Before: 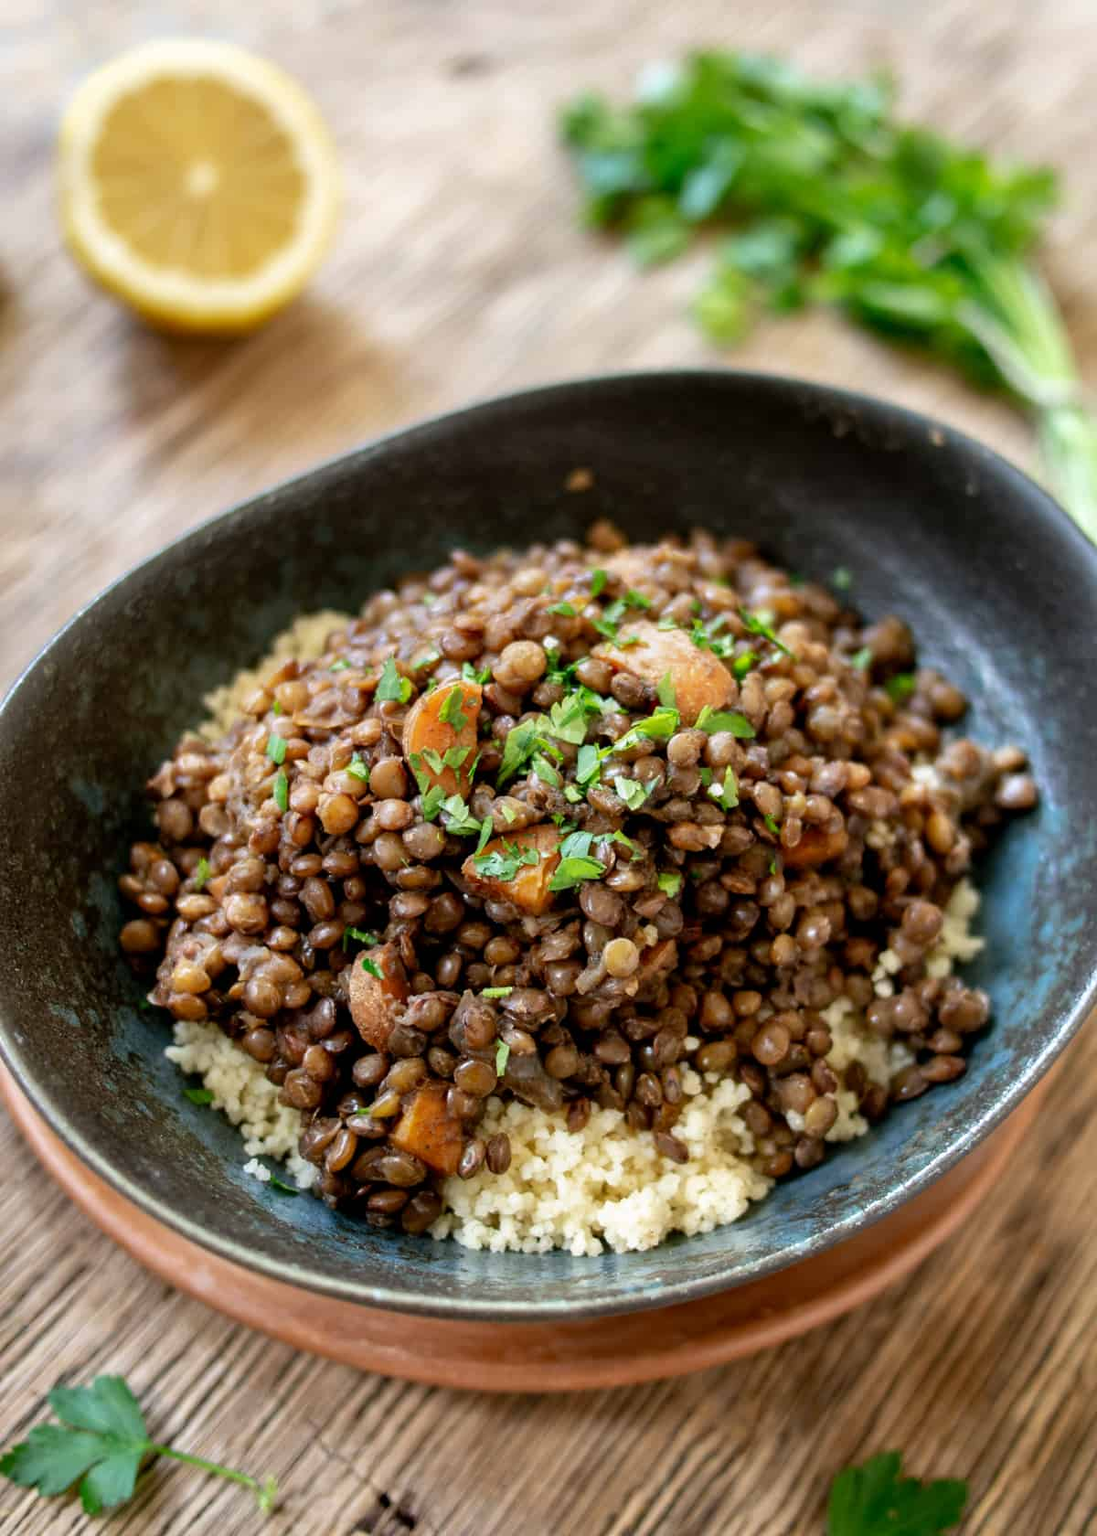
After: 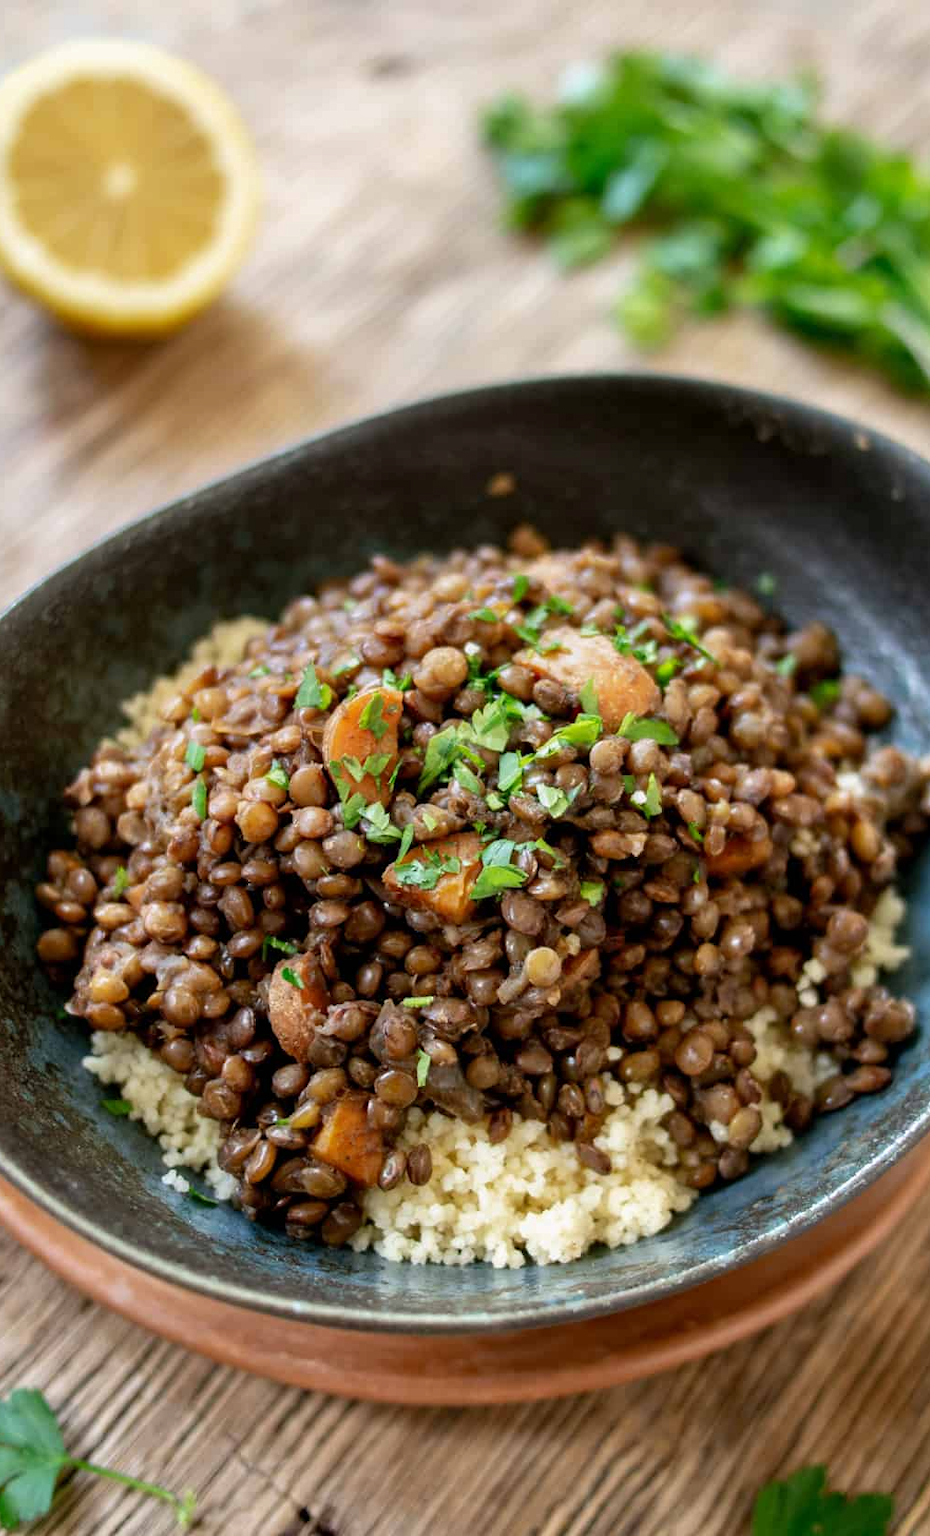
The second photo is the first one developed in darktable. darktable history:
crop: left 7.598%, right 7.873%
tone equalizer: -7 EV 0.18 EV, -6 EV 0.12 EV, -5 EV 0.08 EV, -4 EV 0.04 EV, -2 EV -0.02 EV, -1 EV -0.04 EV, +0 EV -0.06 EV, luminance estimator HSV value / RGB max
